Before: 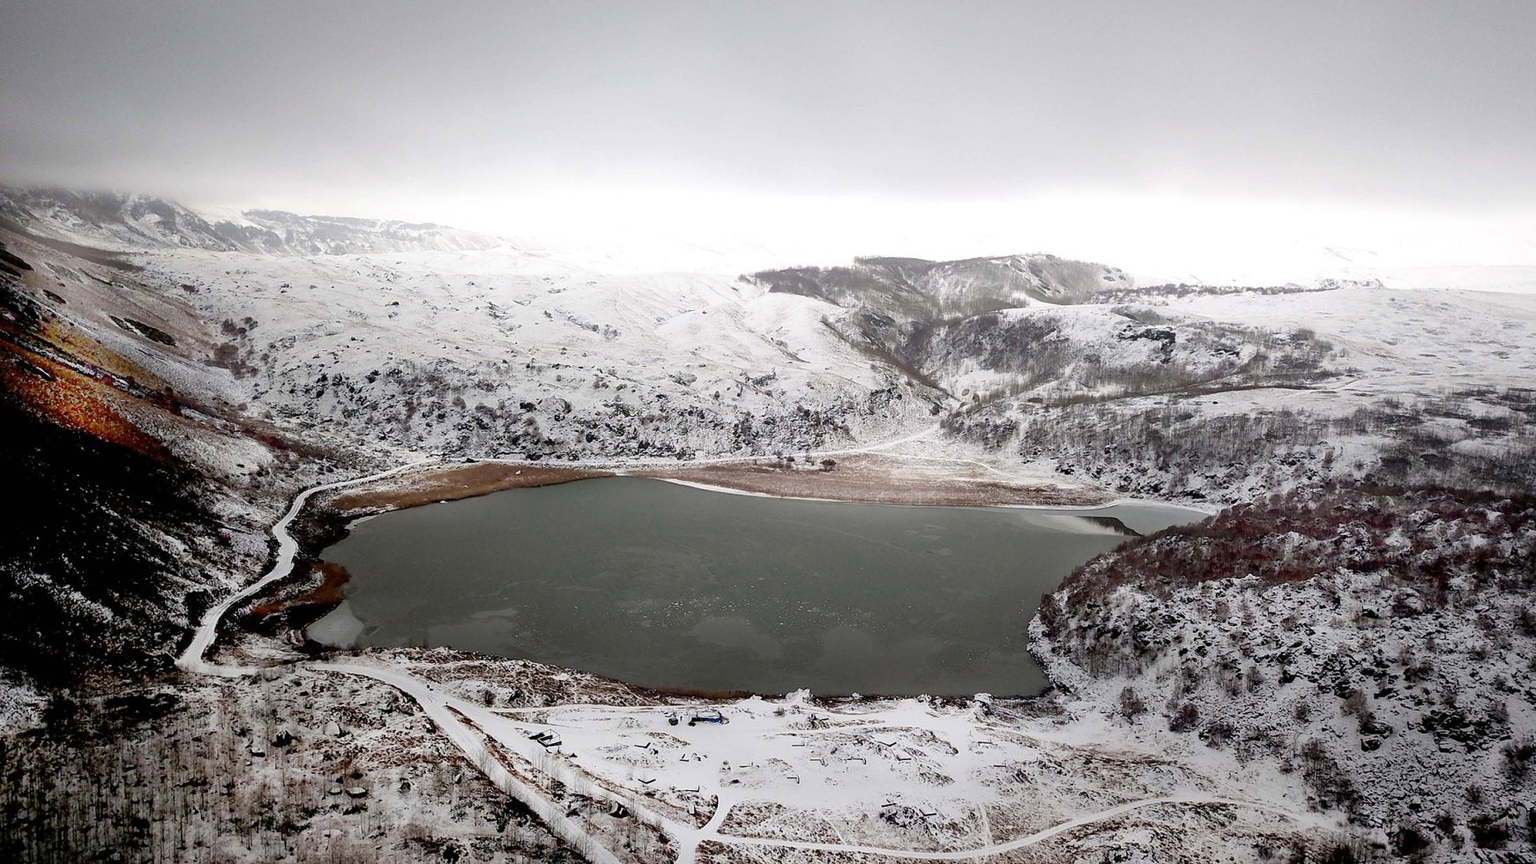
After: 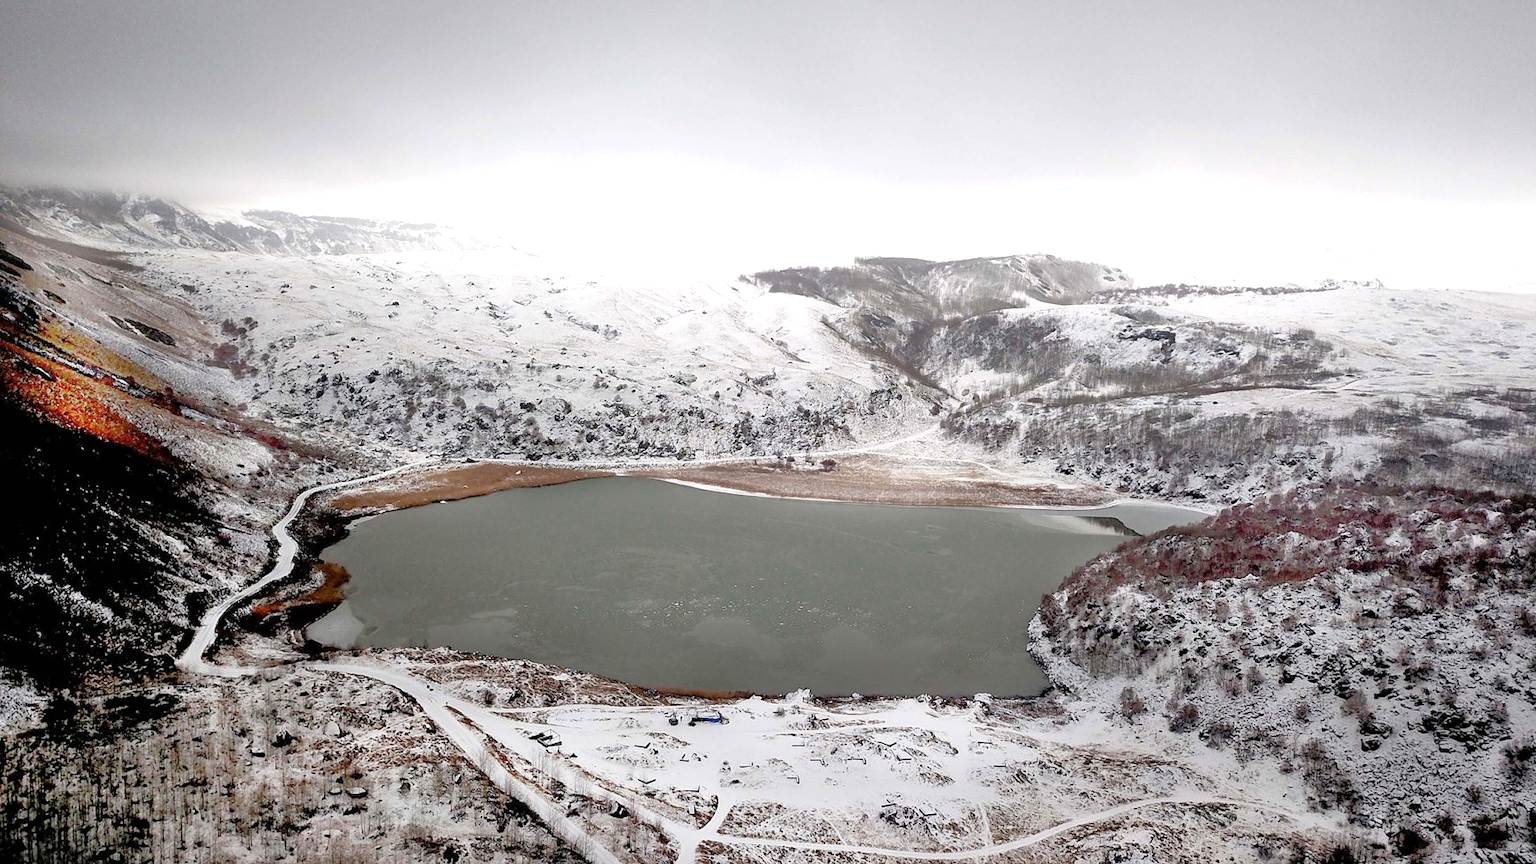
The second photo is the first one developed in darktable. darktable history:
tone equalizer: -7 EV 0.14 EV, -6 EV 0.593 EV, -5 EV 1.13 EV, -4 EV 1.33 EV, -3 EV 1.12 EV, -2 EV 0.6 EV, -1 EV 0.147 EV
exposure: exposure 0.236 EV, compensate exposure bias true, compensate highlight preservation false
